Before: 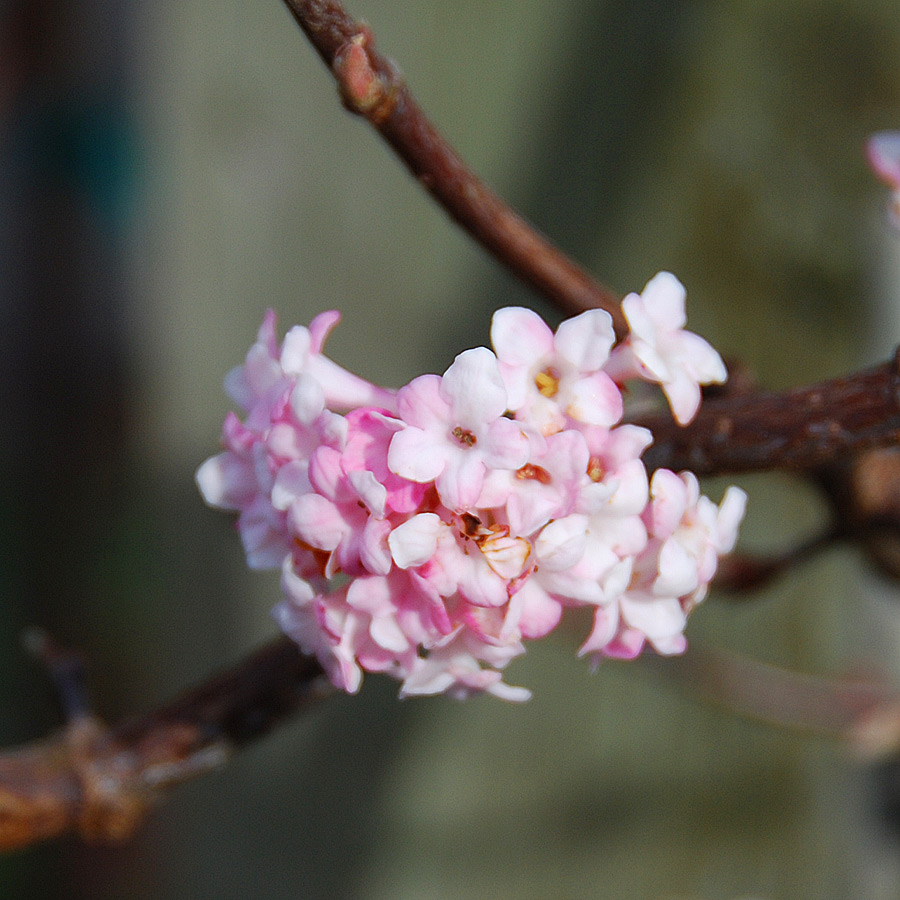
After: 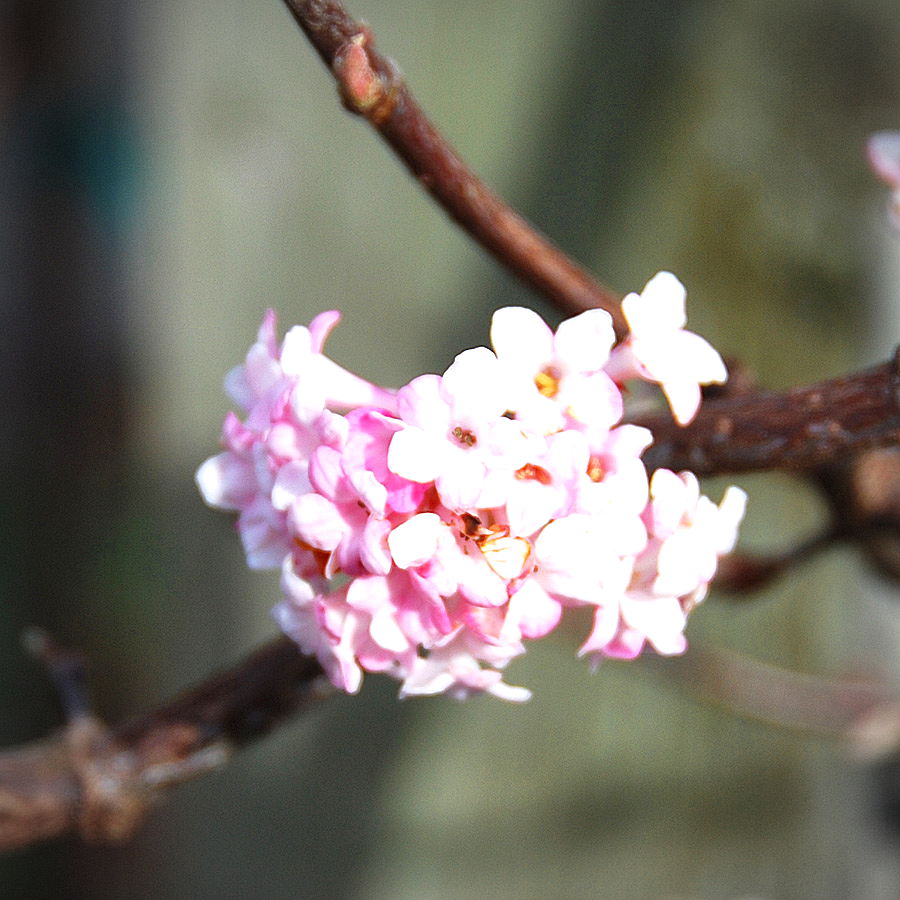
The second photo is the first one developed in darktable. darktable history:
local contrast: mode bilateral grid, contrast 20, coarseness 50, detail 119%, midtone range 0.2
exposure: black level correction 0, exposure 0.895 EV, compensate exposure bias true, compensate highlight preservation false
vignetting: brightness -0.334
